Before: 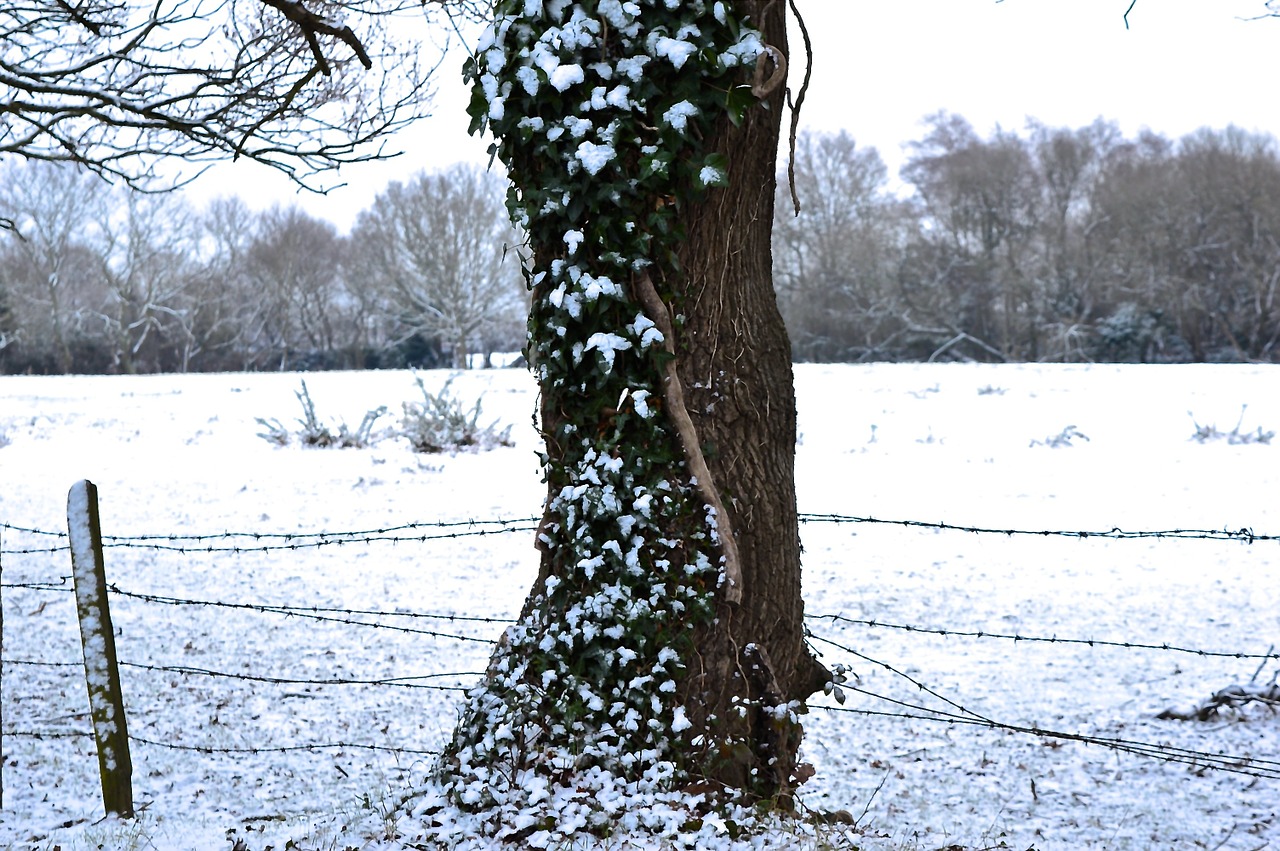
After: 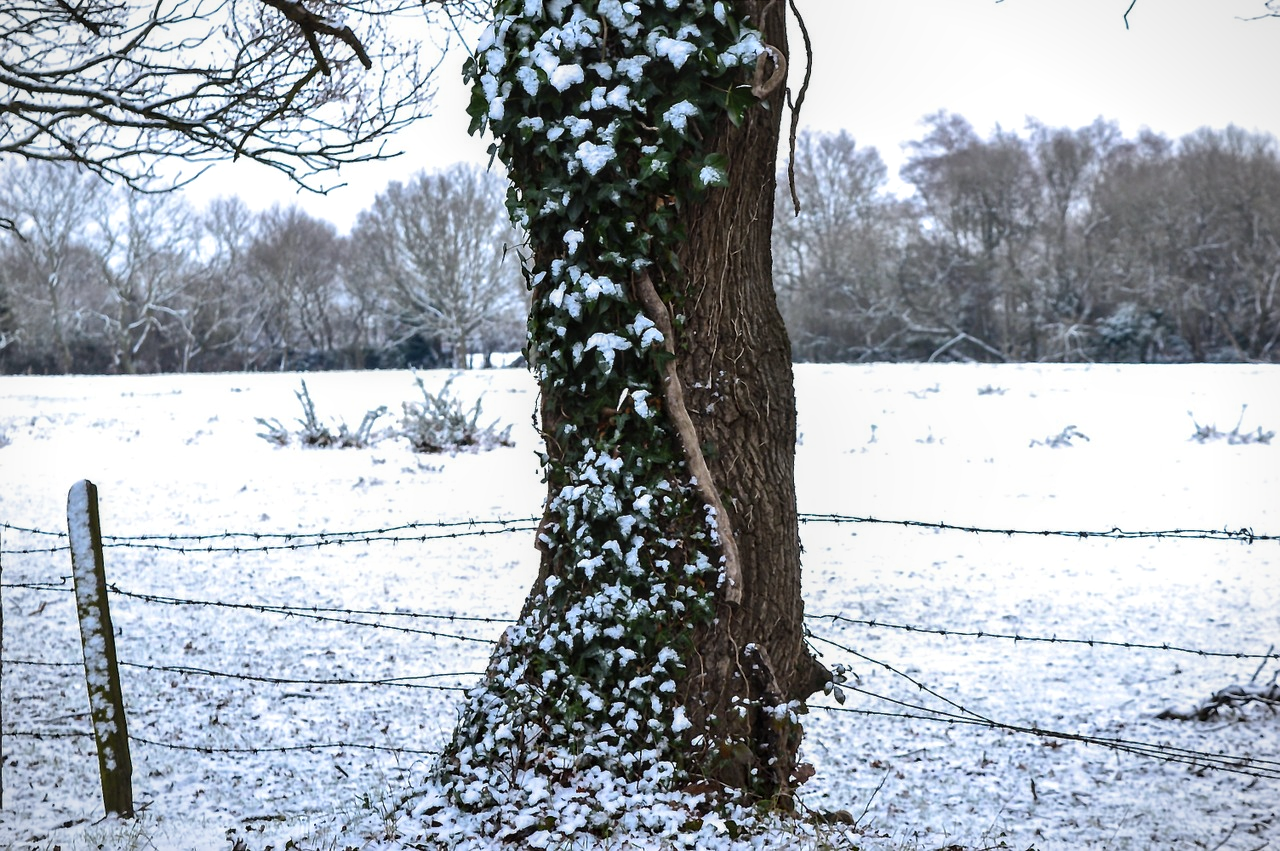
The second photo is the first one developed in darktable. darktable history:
local contrast: detail 130%
vignetting: fall-off start 89%, fall-off radius 44.18%, brightness -0.284, width/height ratio 1.16
